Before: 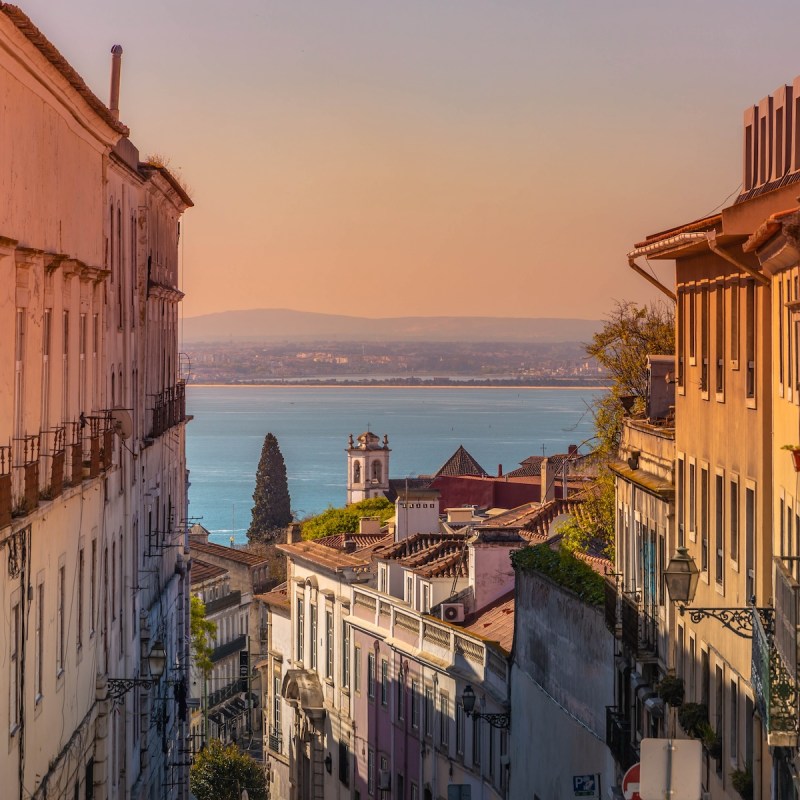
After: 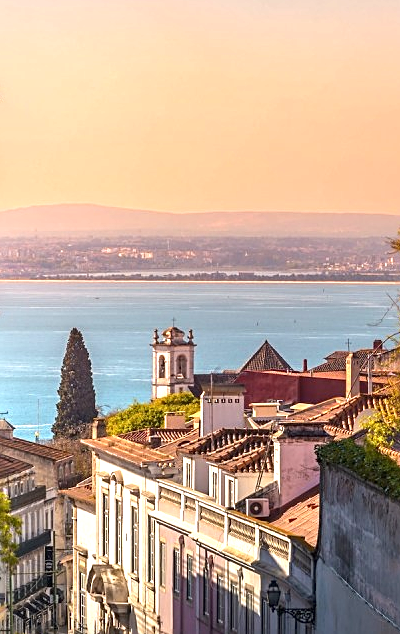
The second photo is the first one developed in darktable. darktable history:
local contrast: mode bilateral grid, contrast 21, coarseness 50, detail 119%, midtone range 0.2
crop and rotate: angle 0.016°, left 24.394%, top 13.148%, right 25.533%, bottom 7.465%
exposure: black level correction 0, exposure 0.935 EV, compensate highlight preservation false
sharpen: on, module defaults
